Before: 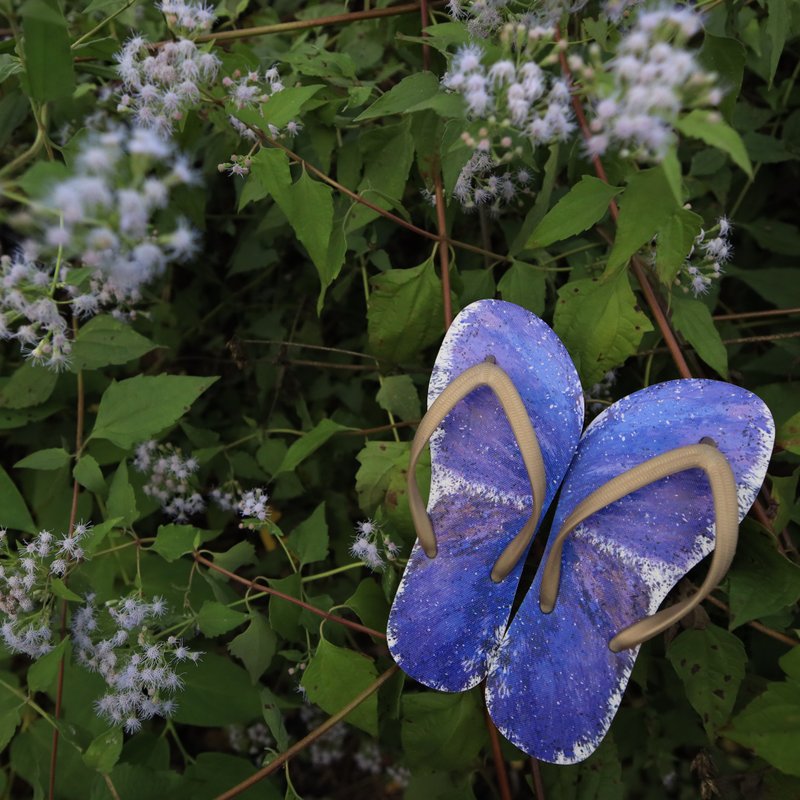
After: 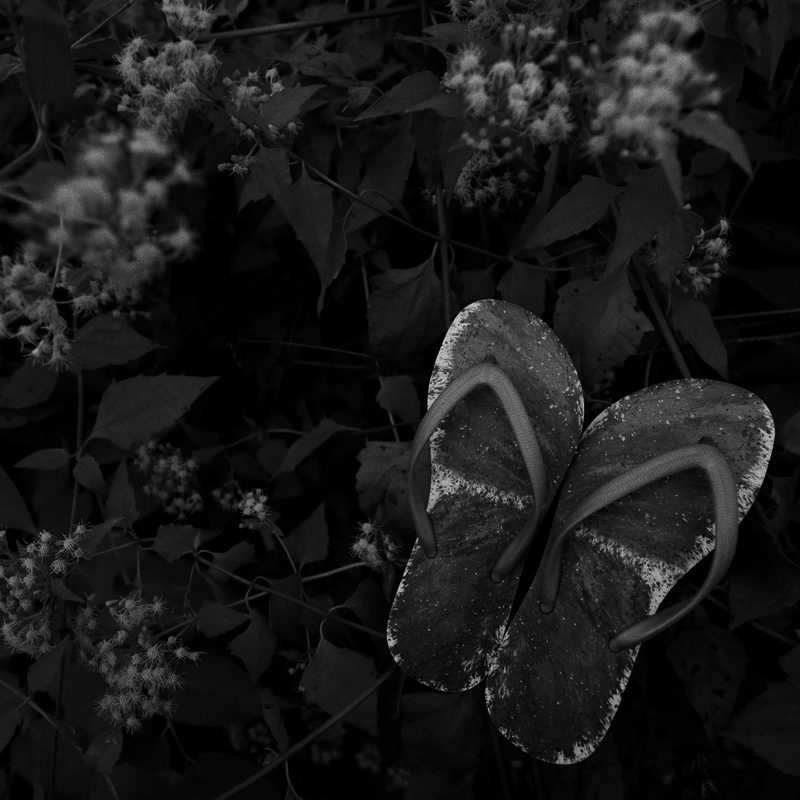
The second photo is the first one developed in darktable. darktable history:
contrast brightness saturation: contrast -0.03, brightness -0.59, saturation -1
grain: on, module defaults
